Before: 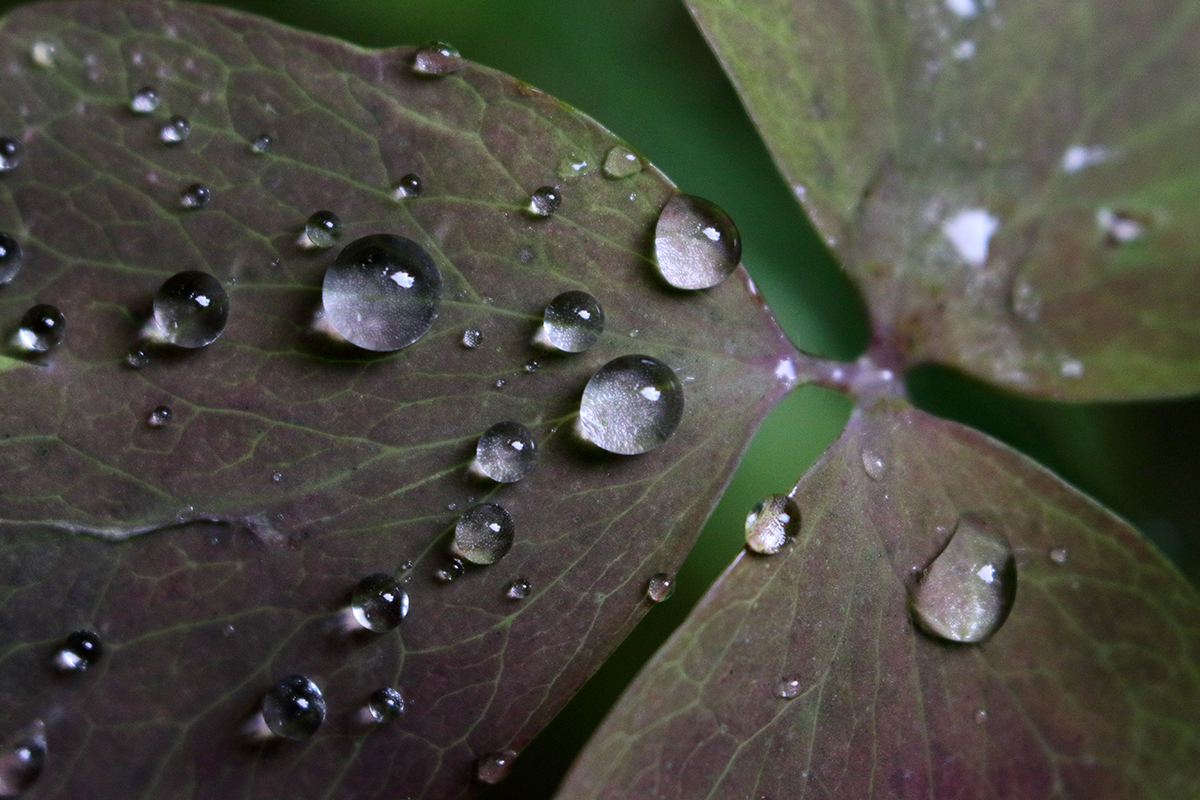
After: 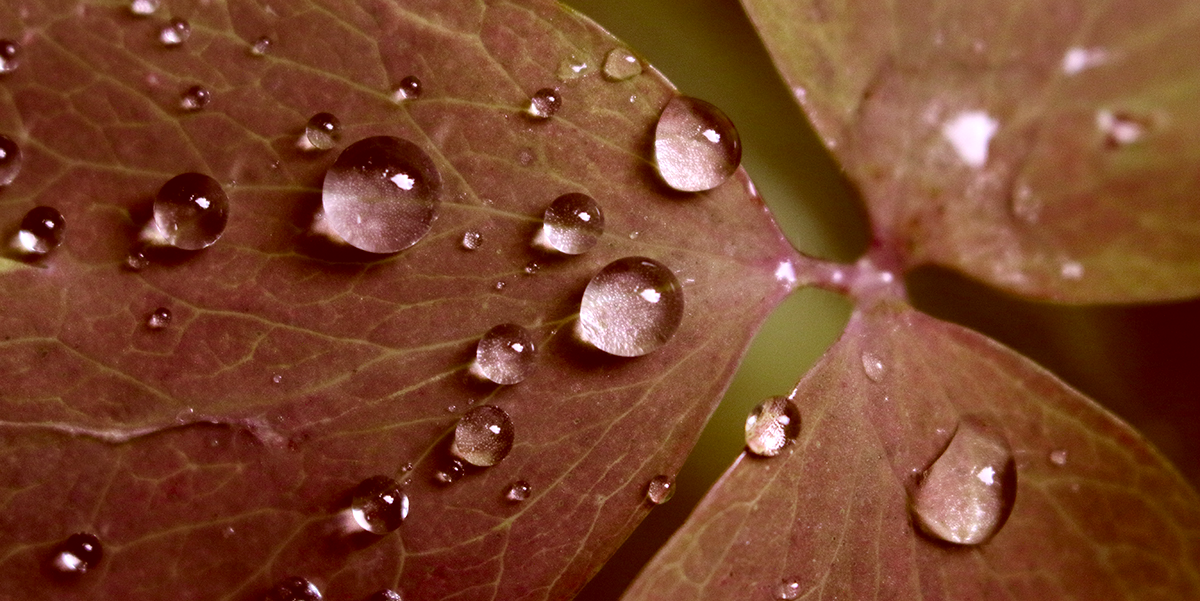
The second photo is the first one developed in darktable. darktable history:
exposure: black level correction 0, exposure 0.301 EV, compensate exposure bias true, compensate highlight preservation false
crop and rotate: top 12.488%, bottom 12.276%
color correction: highlights a* 9.51, highlights b* 8.93, shadows a* 39.56, shadows b* 39.76, saturation 0.787
